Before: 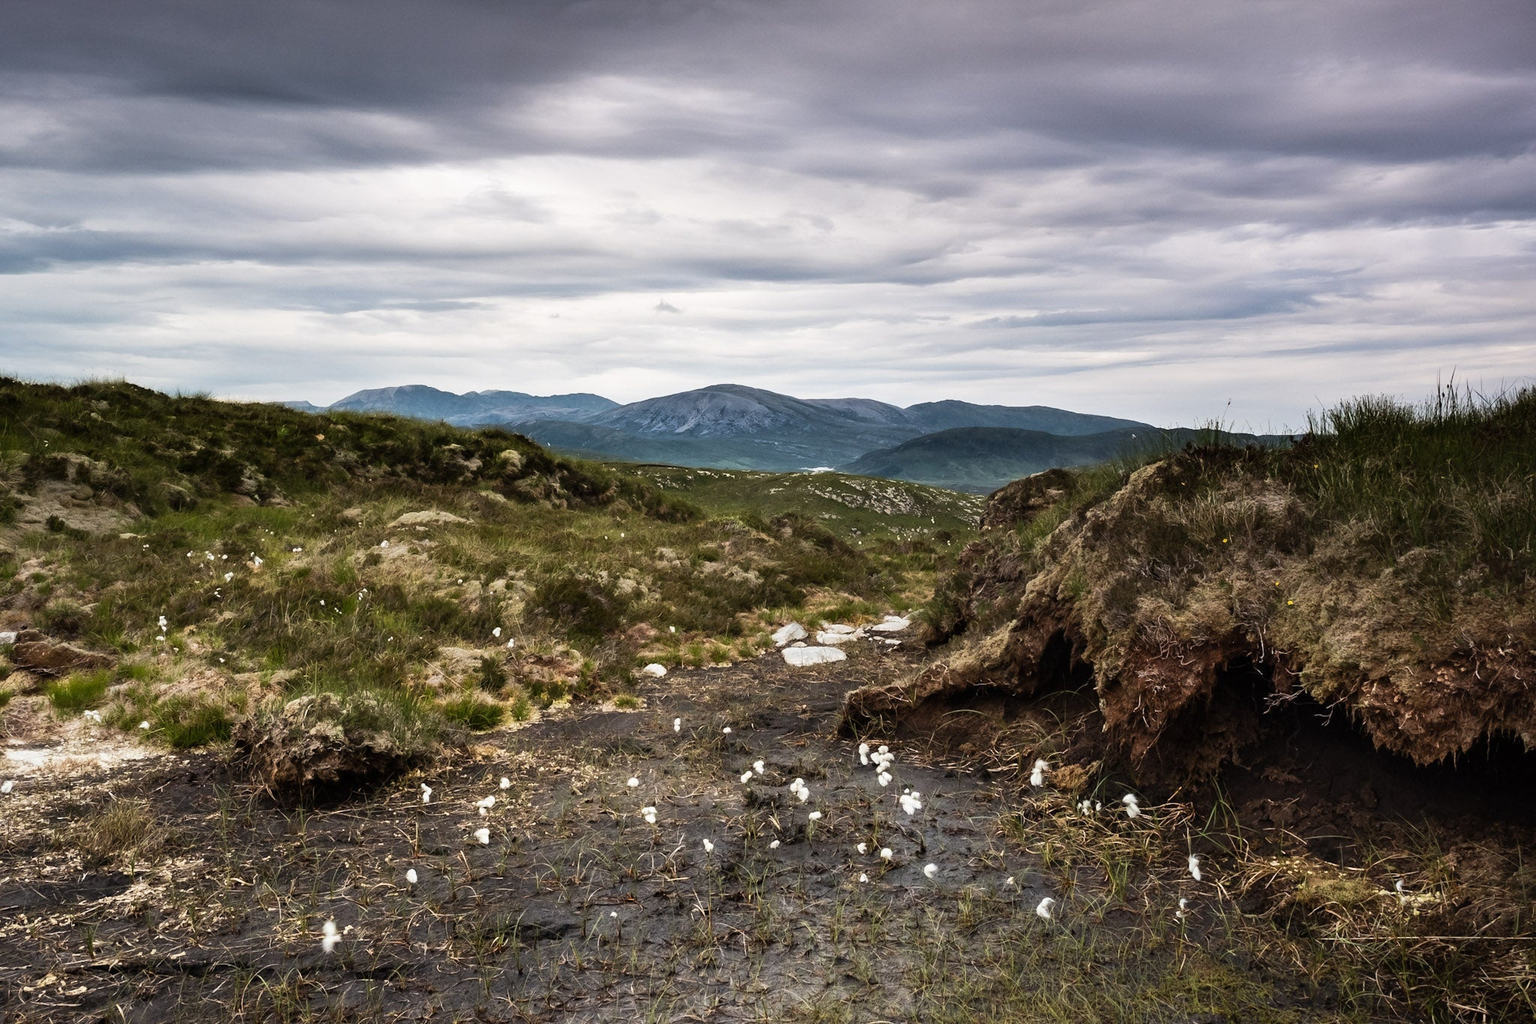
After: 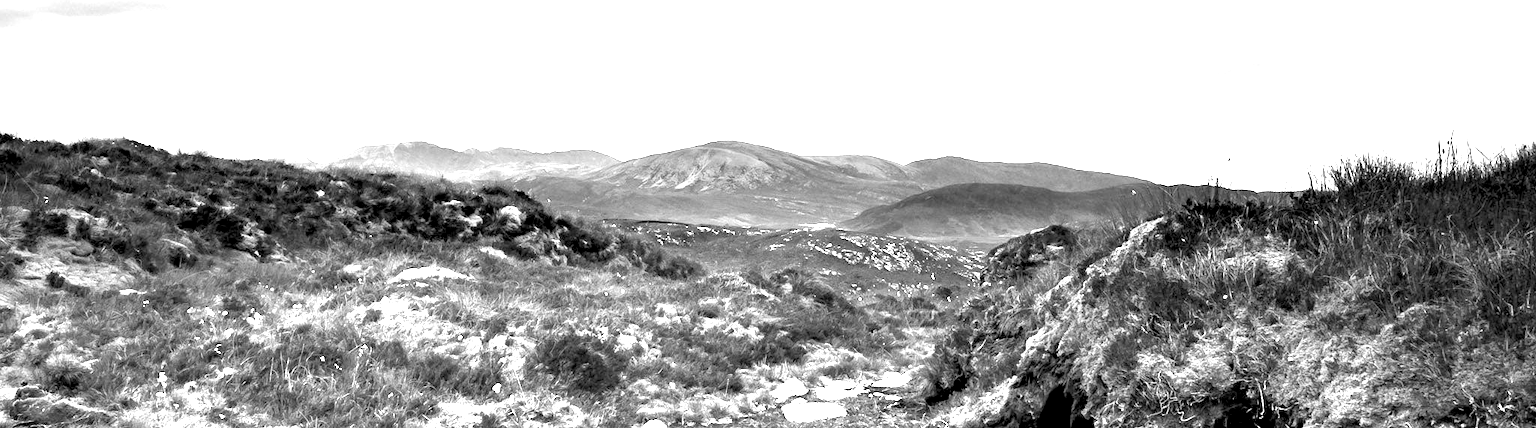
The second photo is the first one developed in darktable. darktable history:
monochrome: a 73.58, b 64.21
crop and rotate: top 23.84%, bottom 34.294%
exposure: black level correction 0.005, exposure 2.084 EV, compensate highlight preservation false
